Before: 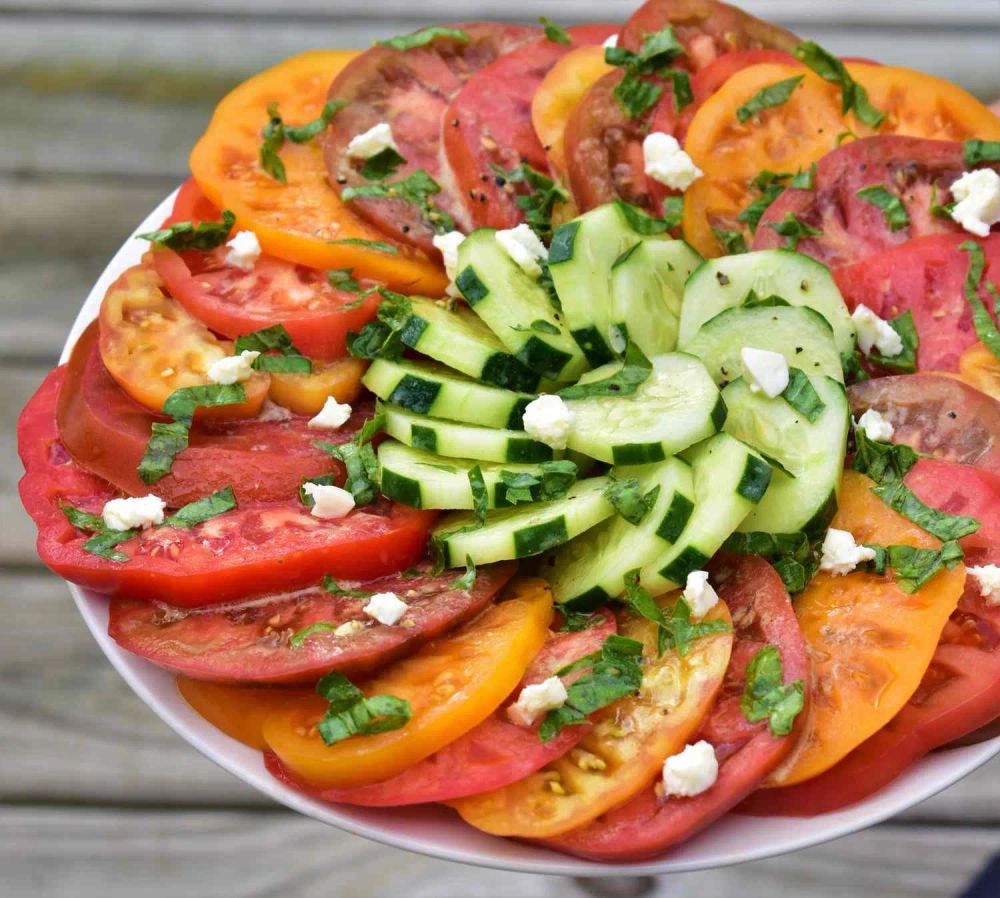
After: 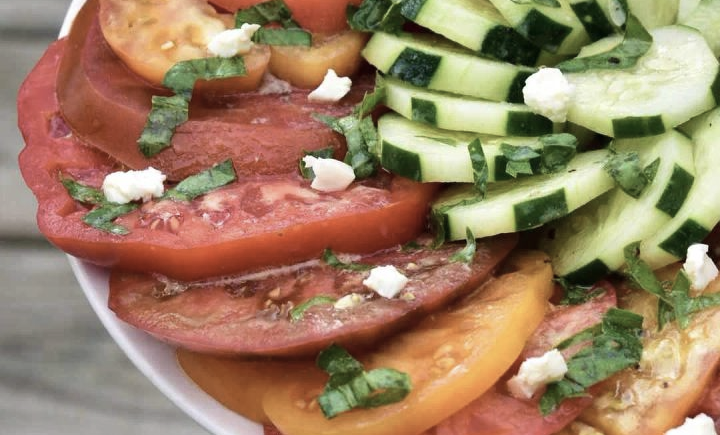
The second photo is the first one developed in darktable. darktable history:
crop: top 36.498%, right 27.964%, bottom 14.995%
contrast brightness saturation: contrast 0.1, saturation -0.36
